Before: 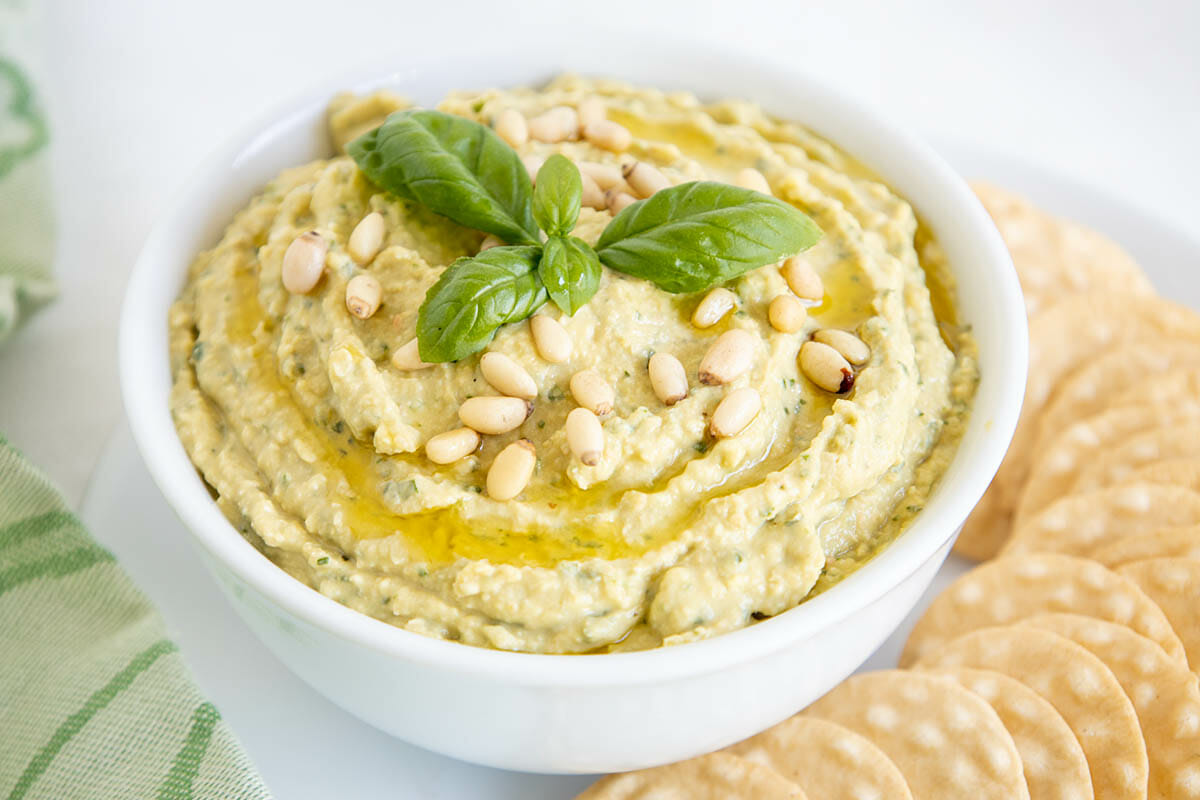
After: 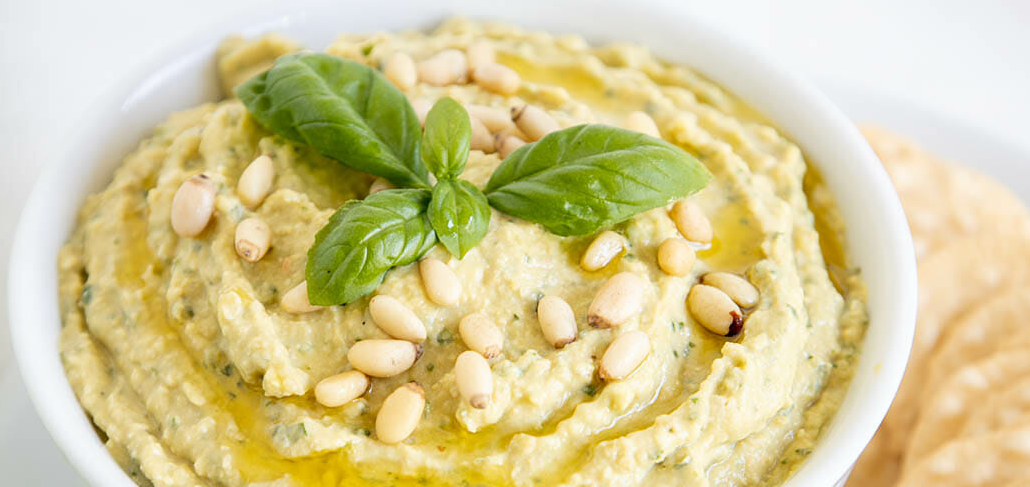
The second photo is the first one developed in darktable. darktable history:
crop and rotate: left 9.299%, top 7.248%, right 4.857%, bottom 31.838%
